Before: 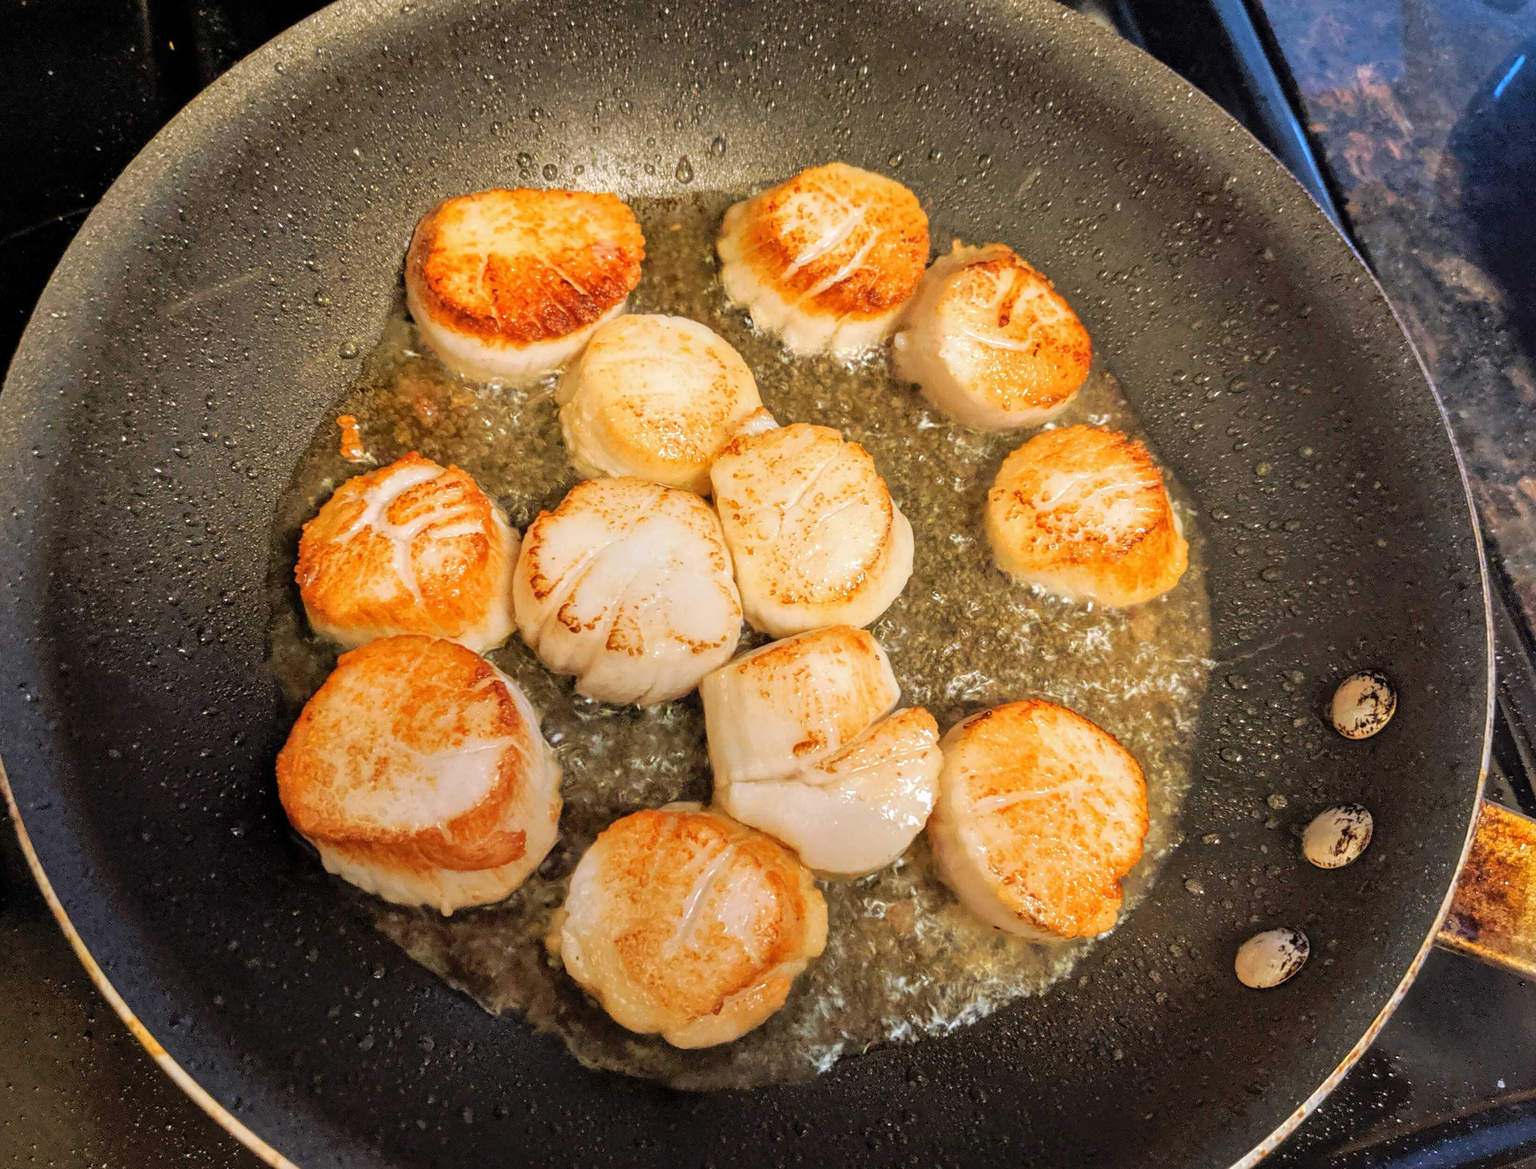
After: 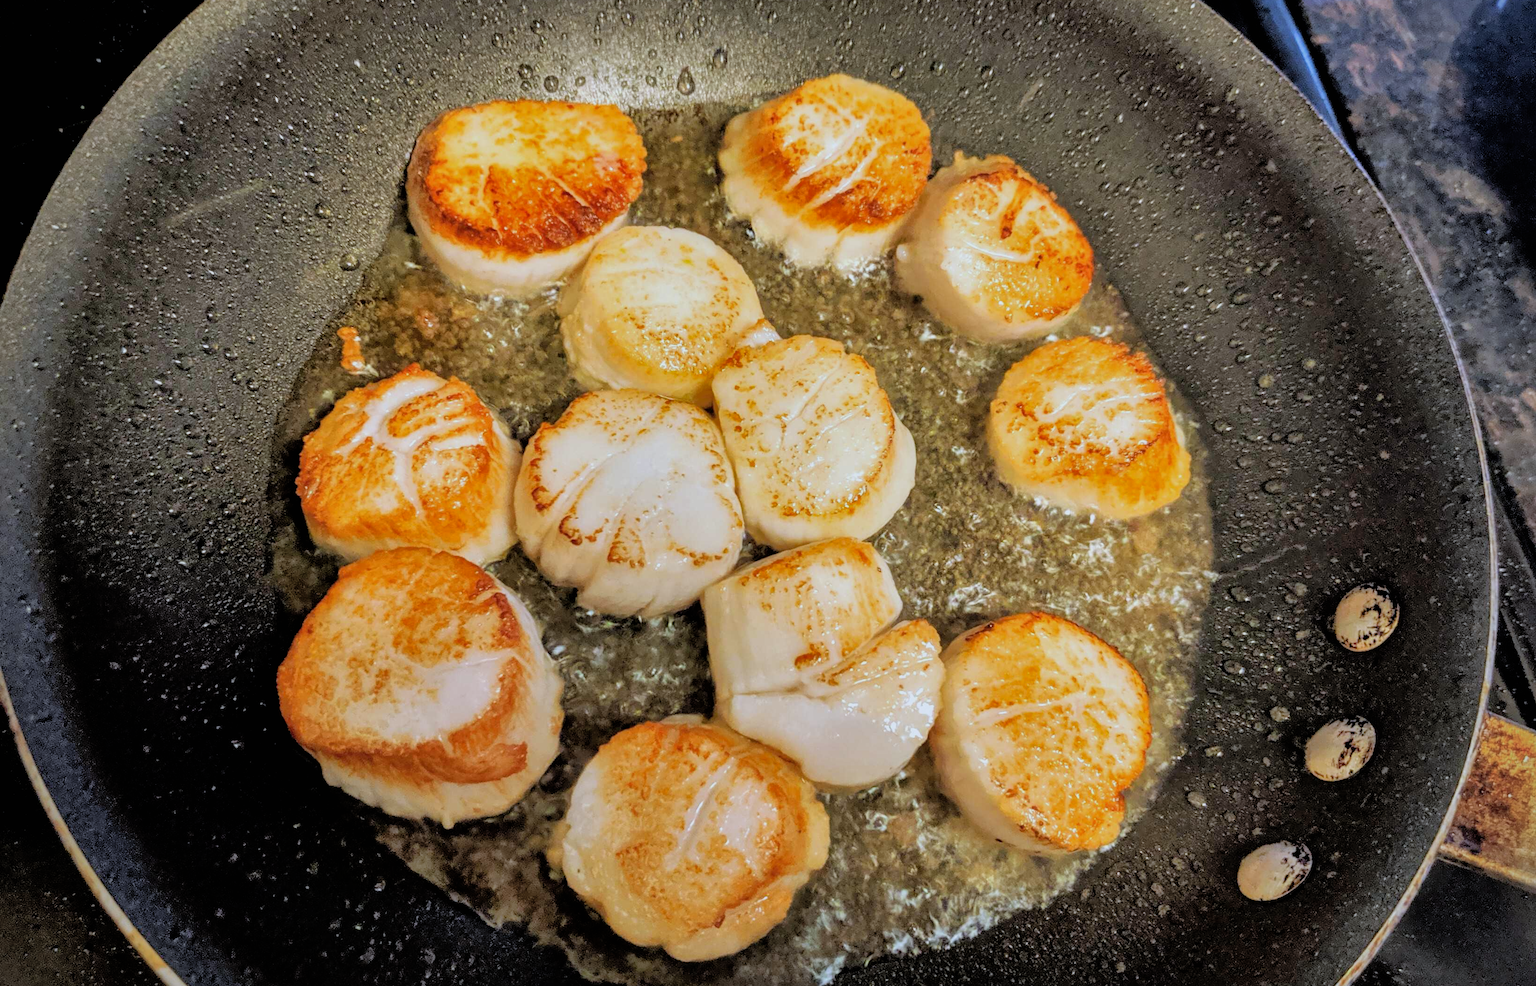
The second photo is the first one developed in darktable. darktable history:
crop: top 7.625%, bottom 8.027%
white balance: red 0.924, blue 1.095
filmic rgb: black relative exposure -5 EV, white relative exposure 3.2 EV, hardness 3.42, contrast 1.2, highlights saturation mix -30%
shadows and highlights: on, module defaults
vignetting: fall-off radius 63.6%
